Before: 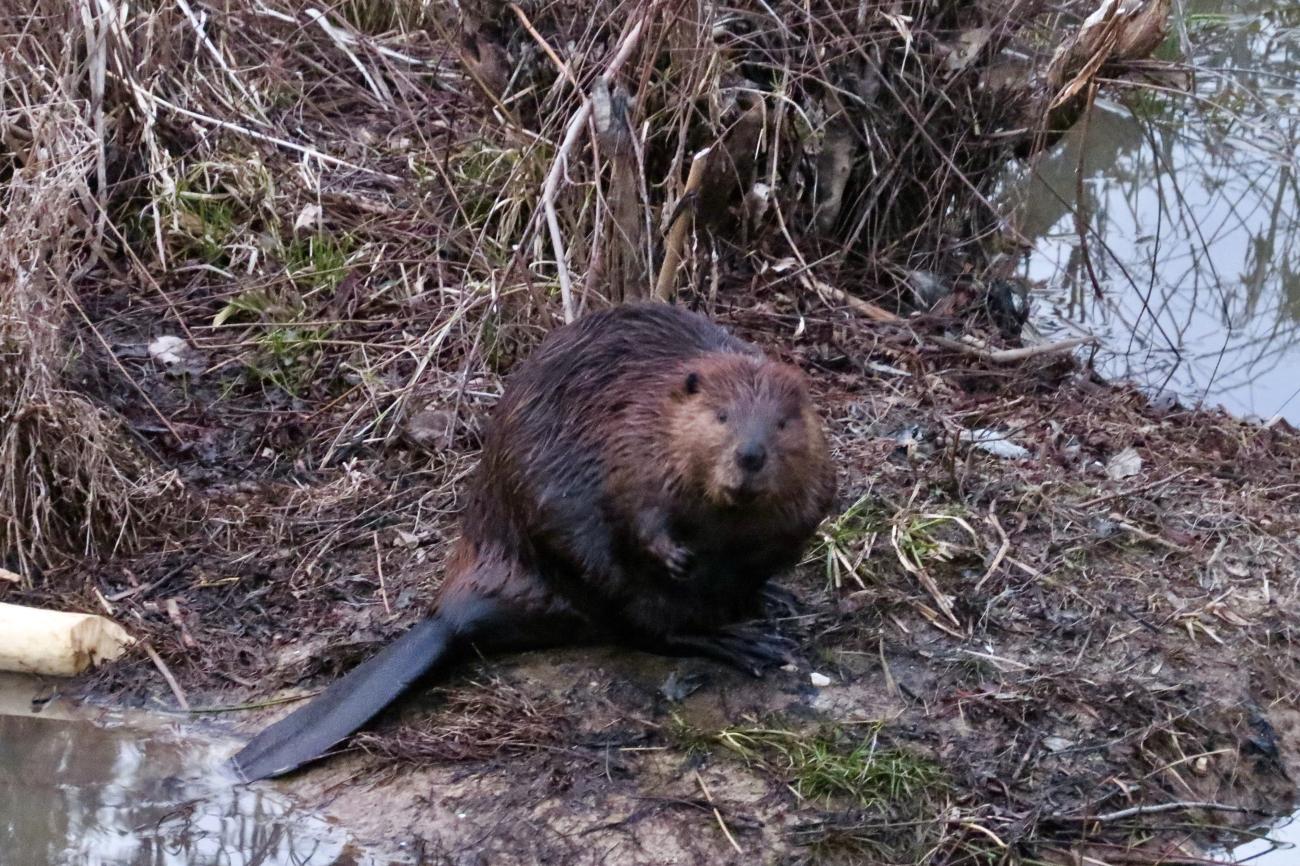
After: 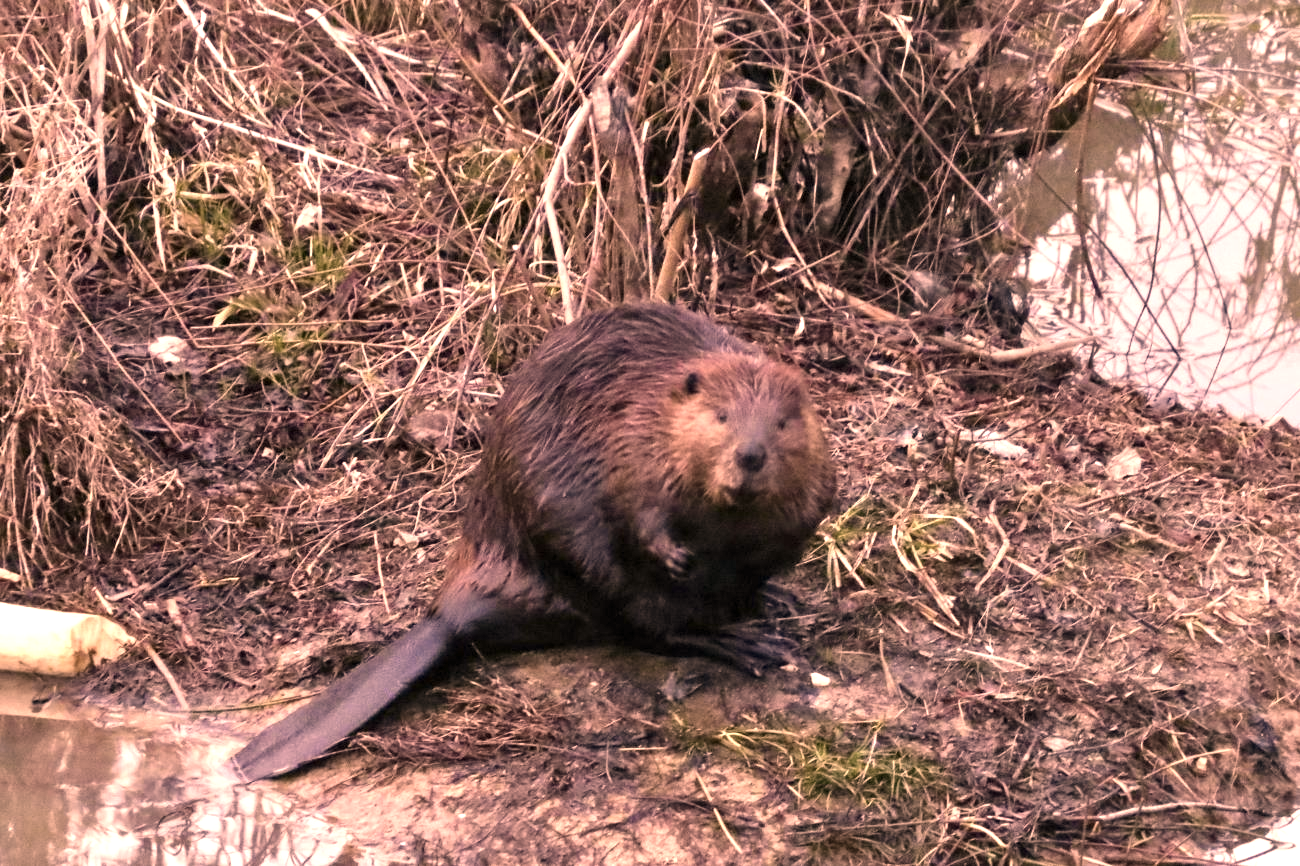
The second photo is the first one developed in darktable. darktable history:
exposure: exposure 0.943 EV, compensate highlight preservation false
color correction: highlights a* 40, highlights b* 40, saturation 0.69
